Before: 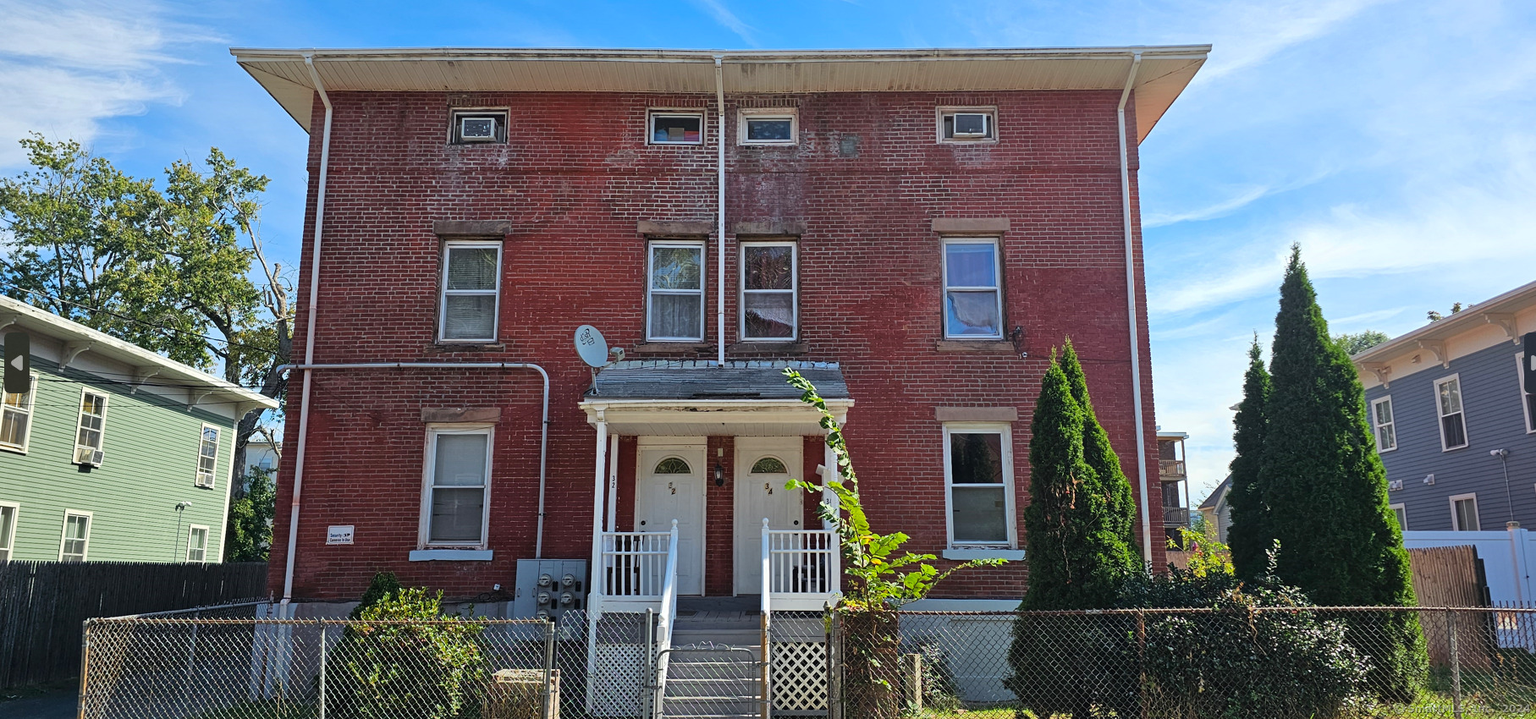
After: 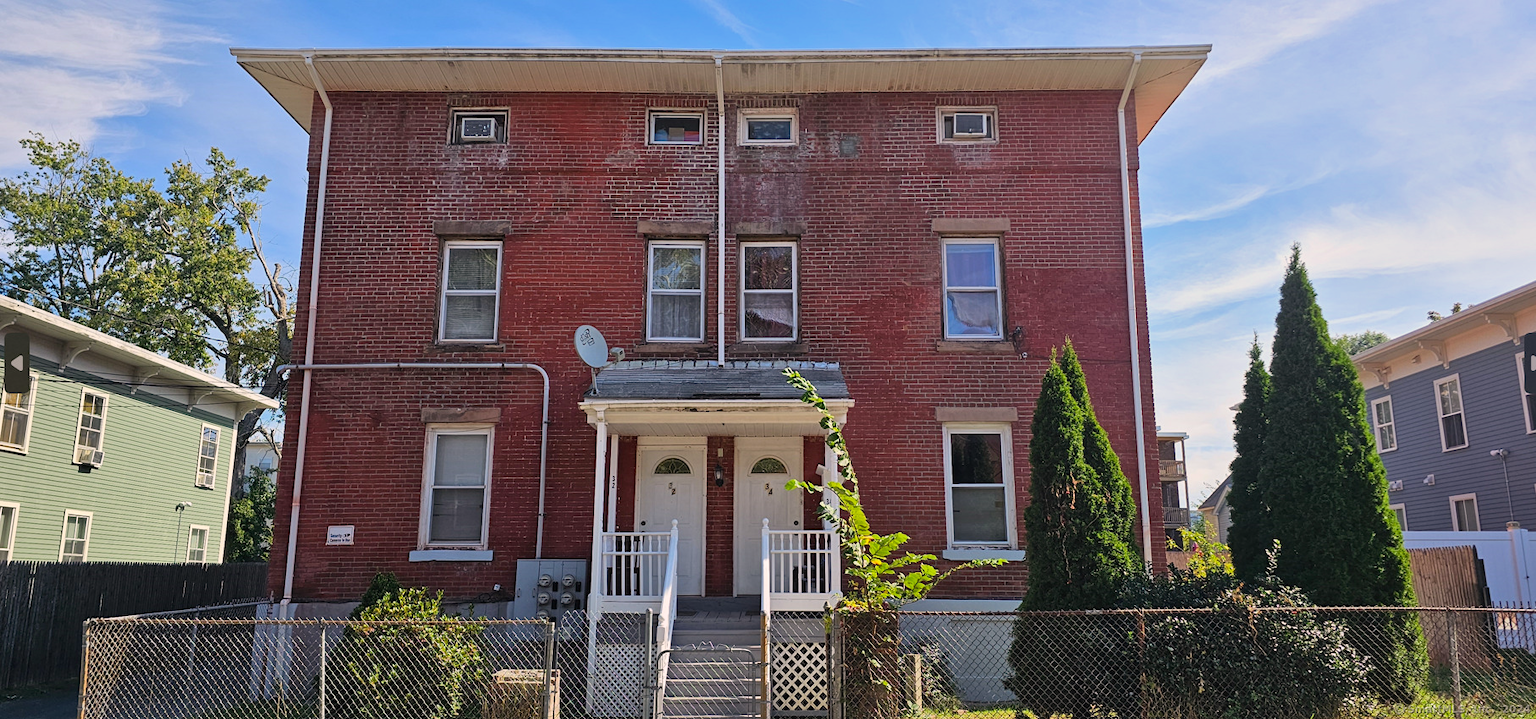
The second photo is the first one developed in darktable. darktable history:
color correction: highlights a* 7.34, highlights b* 4.37
tone equalizer: -8 EV -0.002 EV, -7 EV 0.005 EV, -6 EV -0.009 EV, -5 EV 0.011 EV, -4 EV -0.012 EV, -3 EV 0.007 EV, -2 EV -0.062 EV, -1 EV -0.293 EV, +0 EV -0.582 EV, smoothing diameter 2%, edges refinement/feathering 20, mask exposure compensation -1.57 EV, filter diffusion 5
